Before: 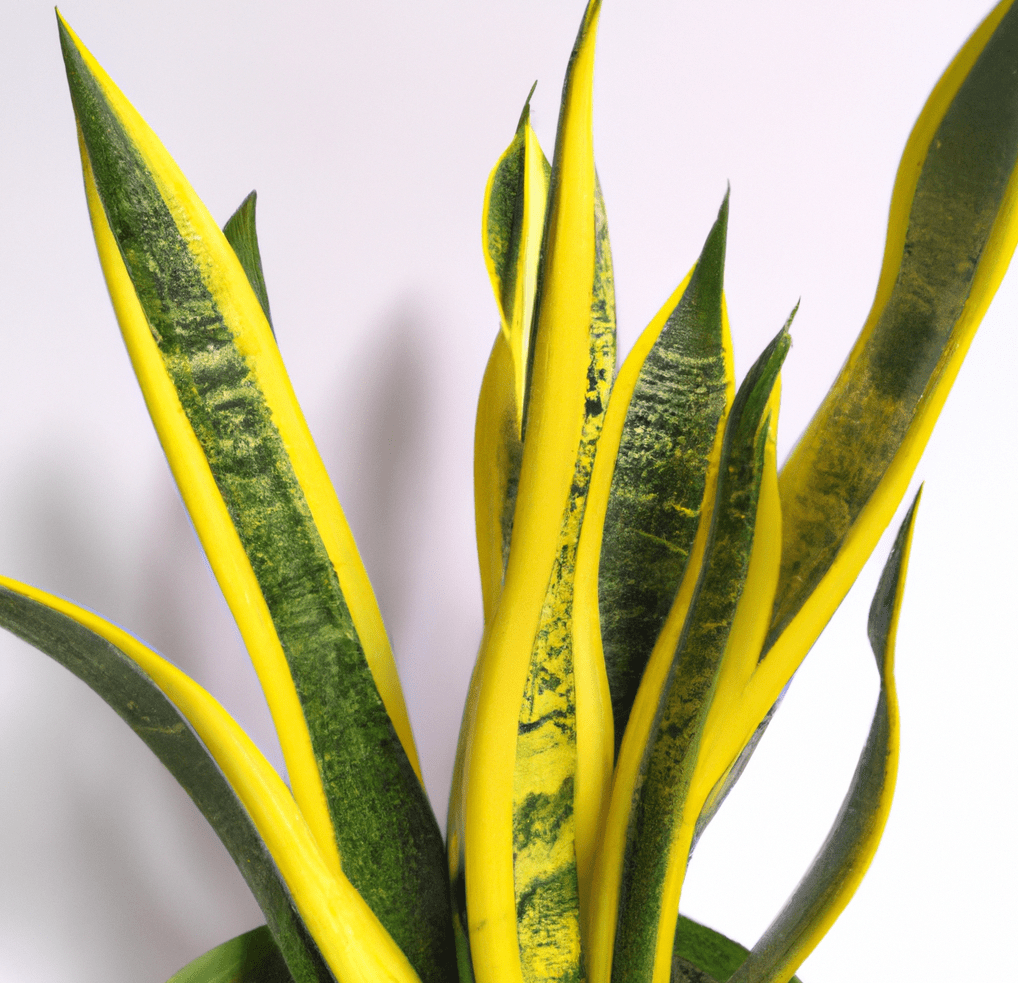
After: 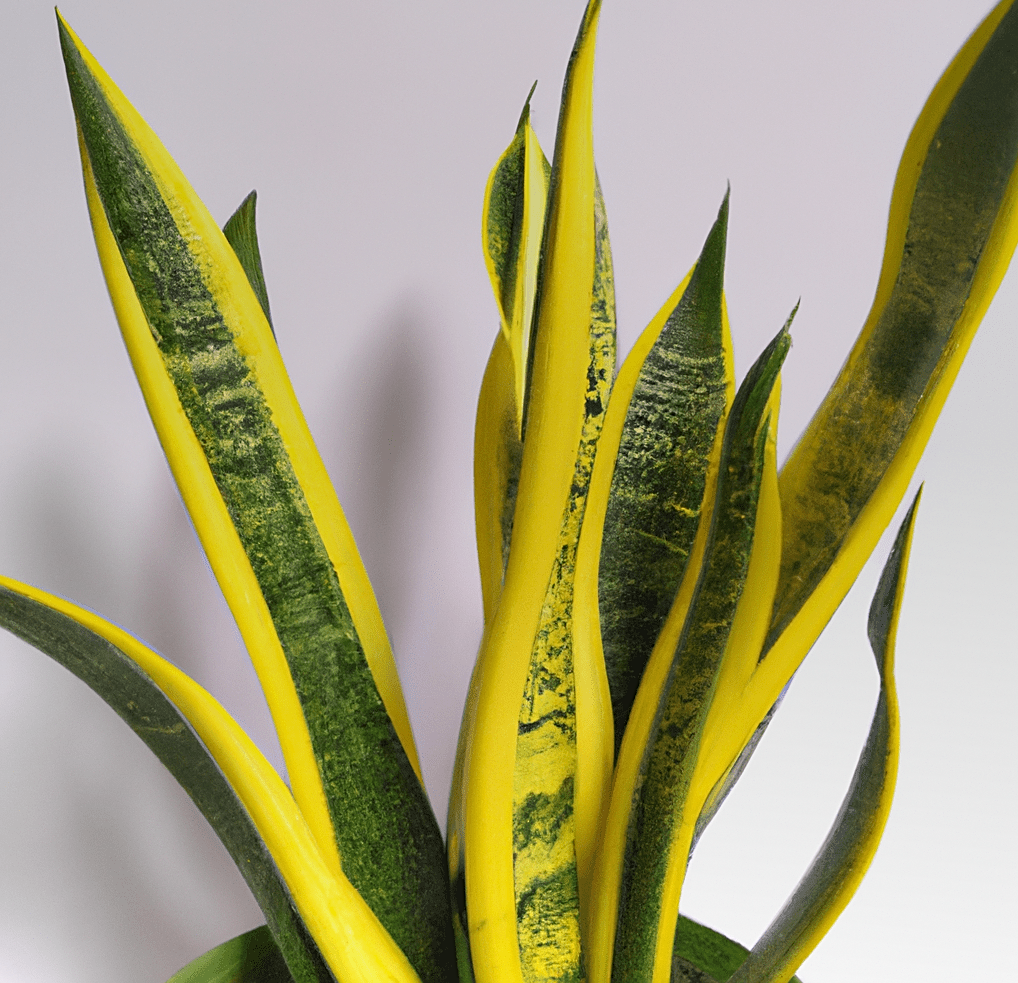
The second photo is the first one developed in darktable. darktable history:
graduated density: rotation 5.63°, offset 76.9
sharpen: on, module defaults
